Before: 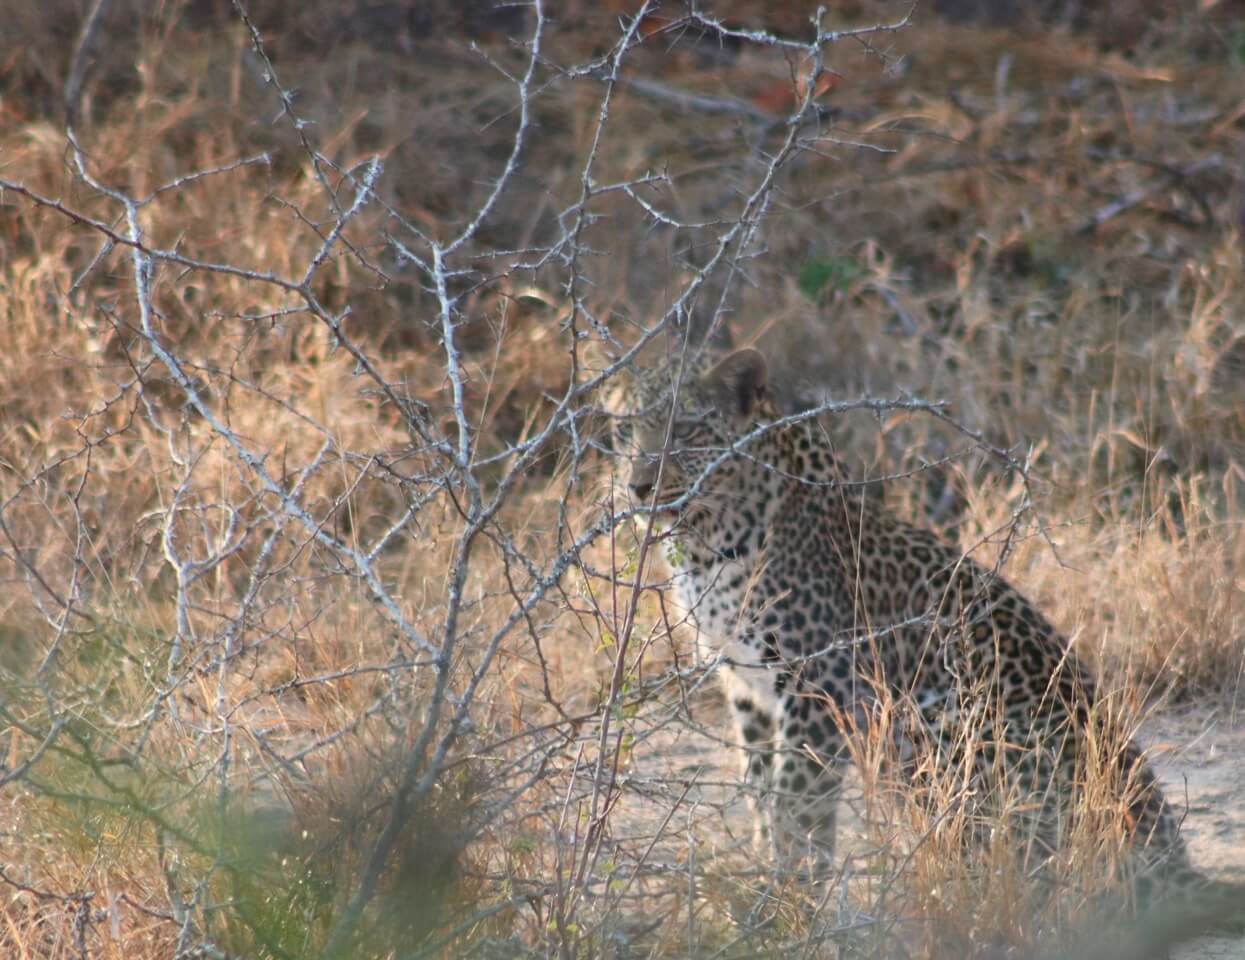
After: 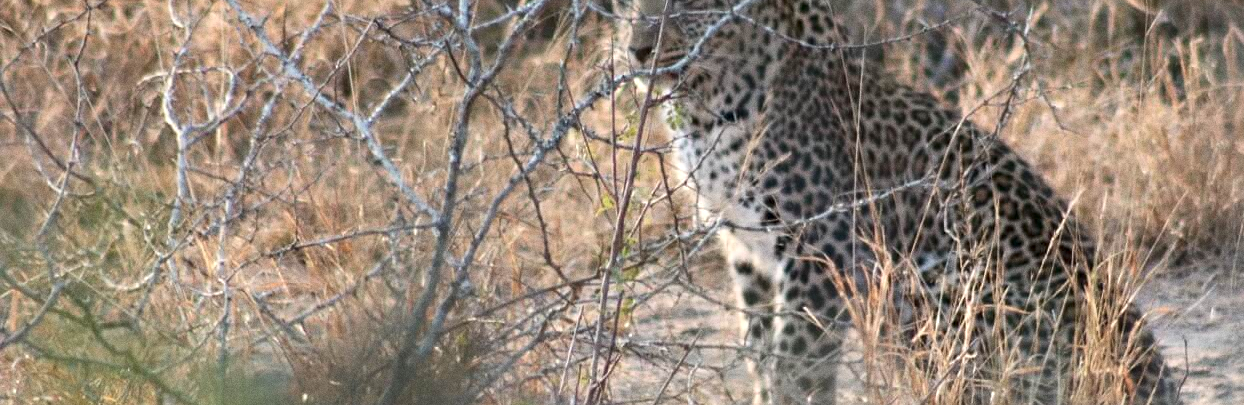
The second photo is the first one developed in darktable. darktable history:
contrast equalizer: y [[0.546, 0.552, 0.554, 0.554, 0.552, 0.546], [0.5 ×6], [0.5 ×6], [0 ×6], [0 ×6]]
crop: top 45.551%, bottom 12.262%
grain: coarseness 0.09 ISO
